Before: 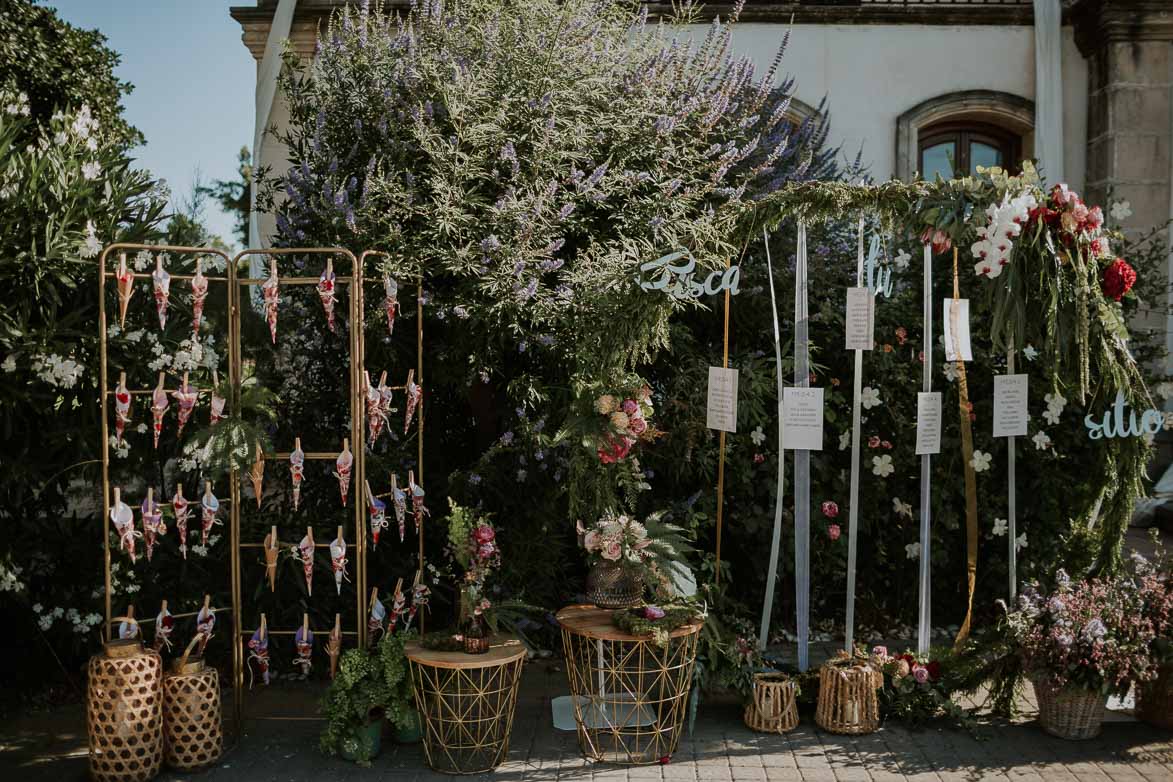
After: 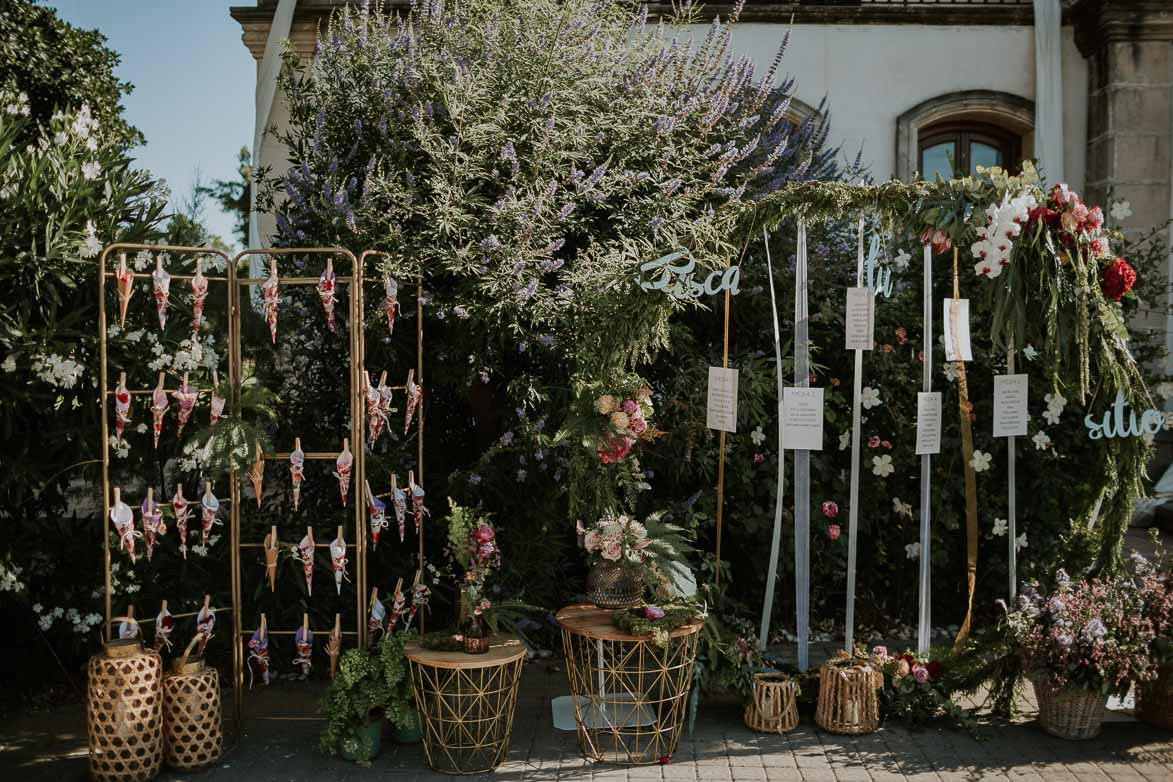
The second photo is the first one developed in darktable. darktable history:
shadows and highlights: shadows 19.92, highlights -20.56, soften with gaussian
